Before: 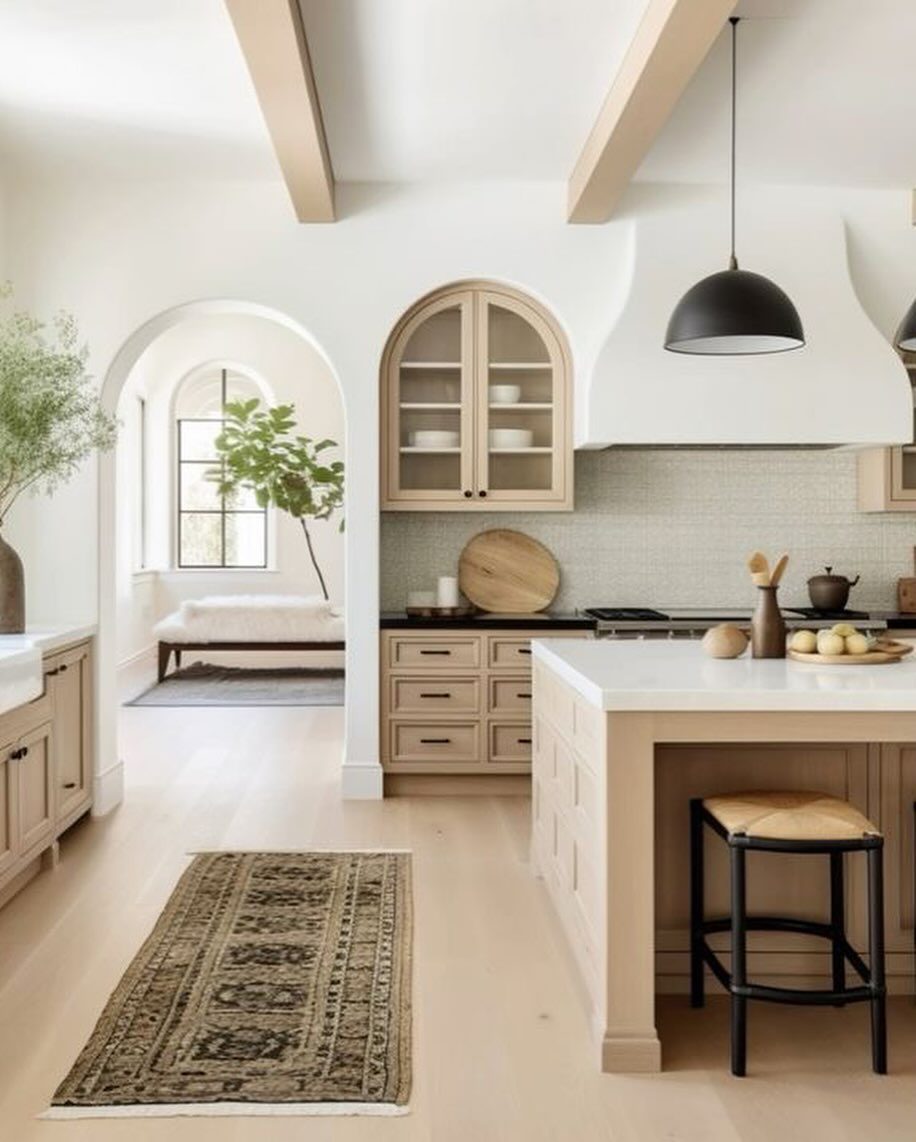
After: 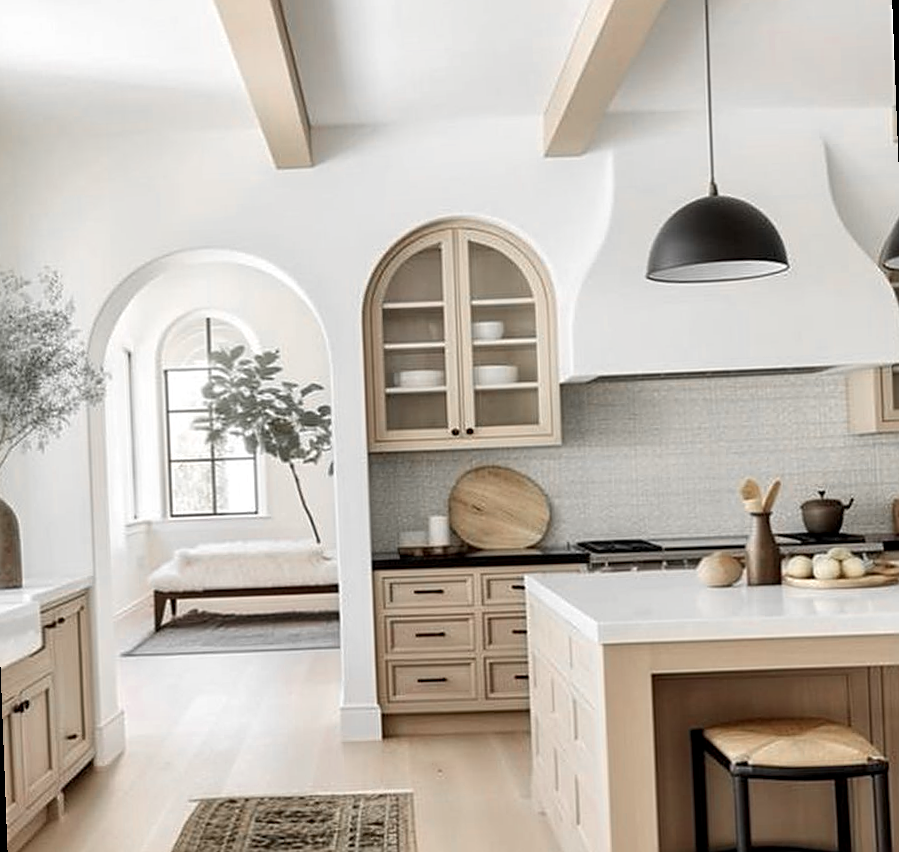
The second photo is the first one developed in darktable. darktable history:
local contrast: highlights 100%, shadows 100%, detail 120%, midtone range 0.2
crop: left 2.737%, top 7.287%, right 3.421%, bottom 20.179%
rotate and perspective: rotation -2.22°, lens shift (horizontal) -0.022, automatic cropping off
sharpen: on, module defaults
color zones: curves: ch0 [(0, 0.447) (0.184, 0.543) (0.323, 0.476) (0.429, 0.445) (0.571, 0.443) (0.714, 0.451) (0.857, 0.452) (1, 0.447)]; ch1 [(0, 0.464) (0.176, 0.46) (0.287, 0.177) (0.429, 0.002) (0.571, 0) (0.714, 0) (0.857, 0) (1, 0.464)], mix 20%
